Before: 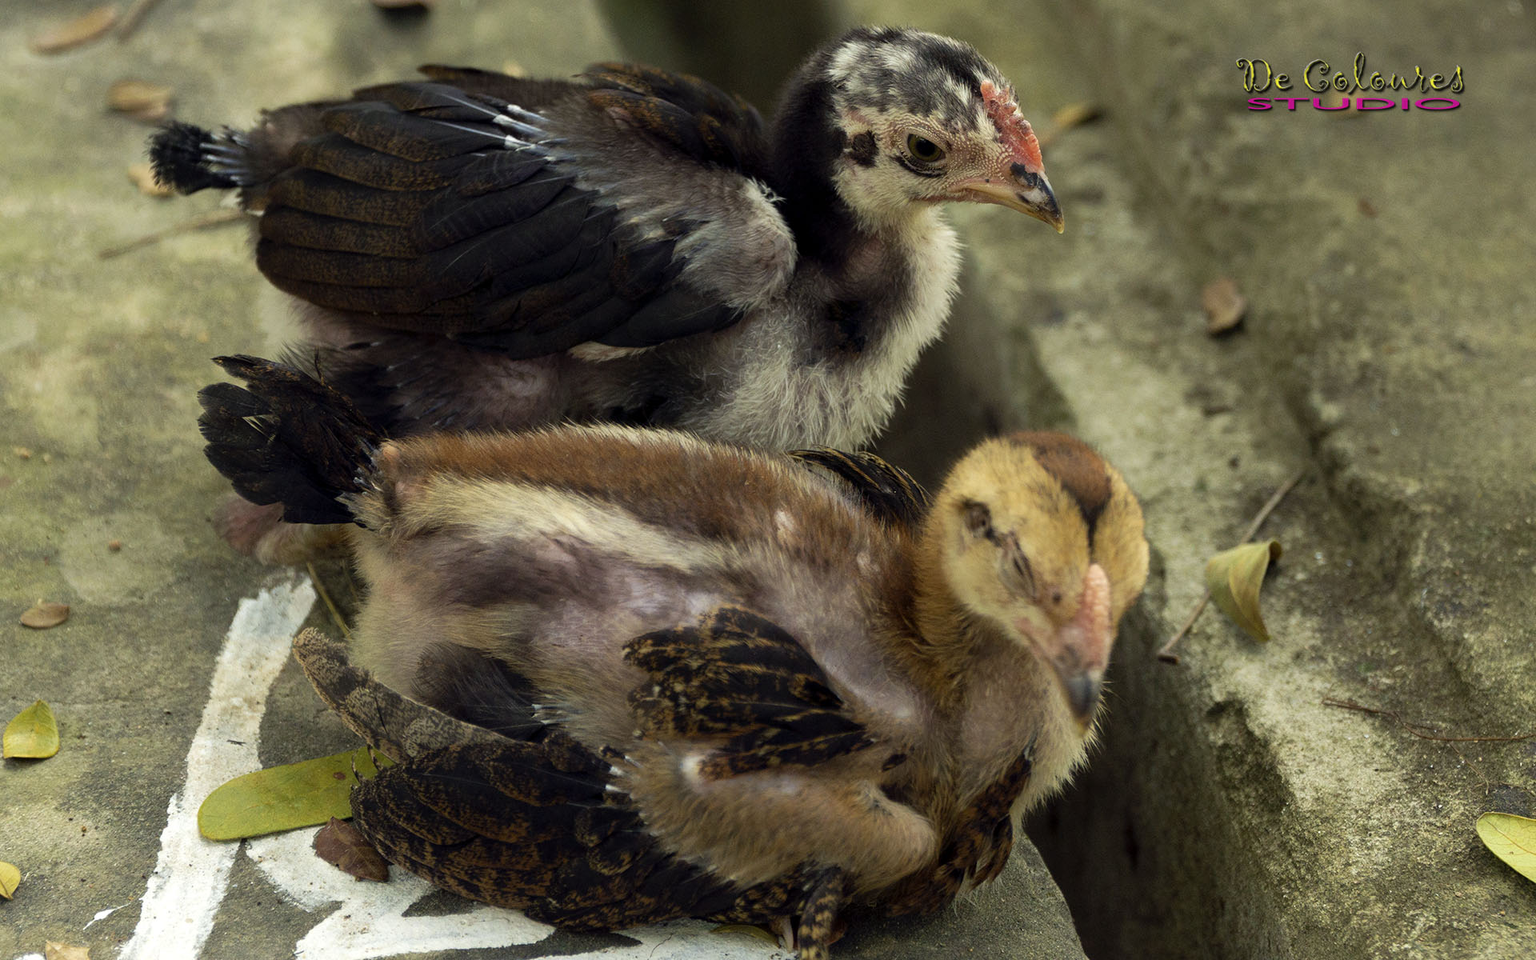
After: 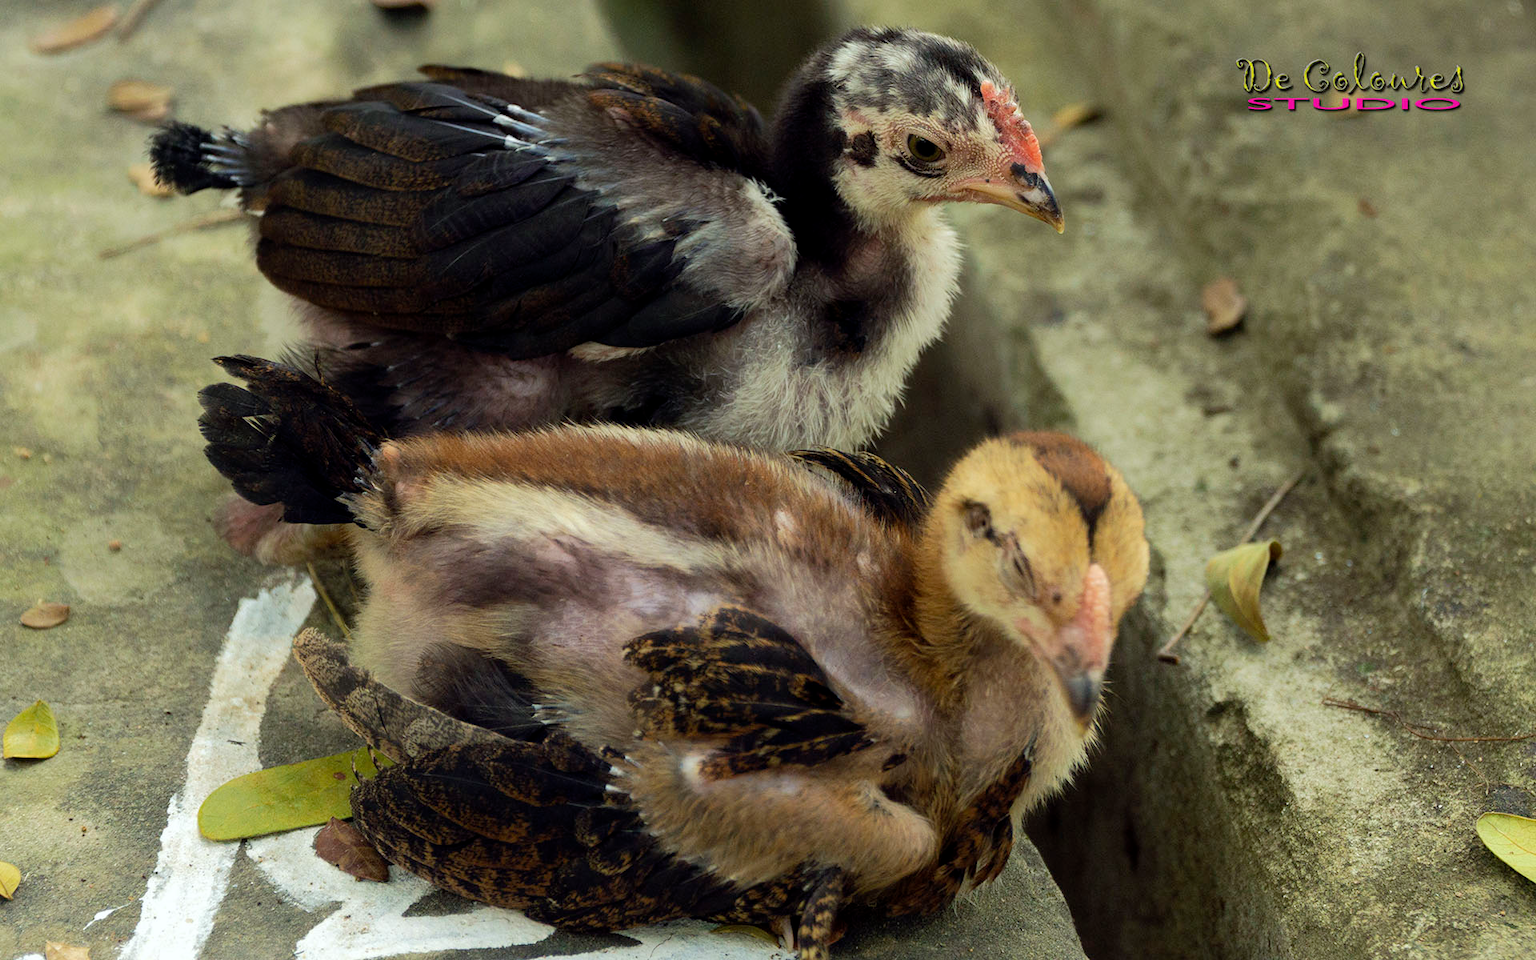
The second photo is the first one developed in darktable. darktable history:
base curve: curves: ch0 [(0, 0) (0.262, 0.32) (0.722, 0.705) (1, 1)]
white balance: red 0.982, blue 1.018
